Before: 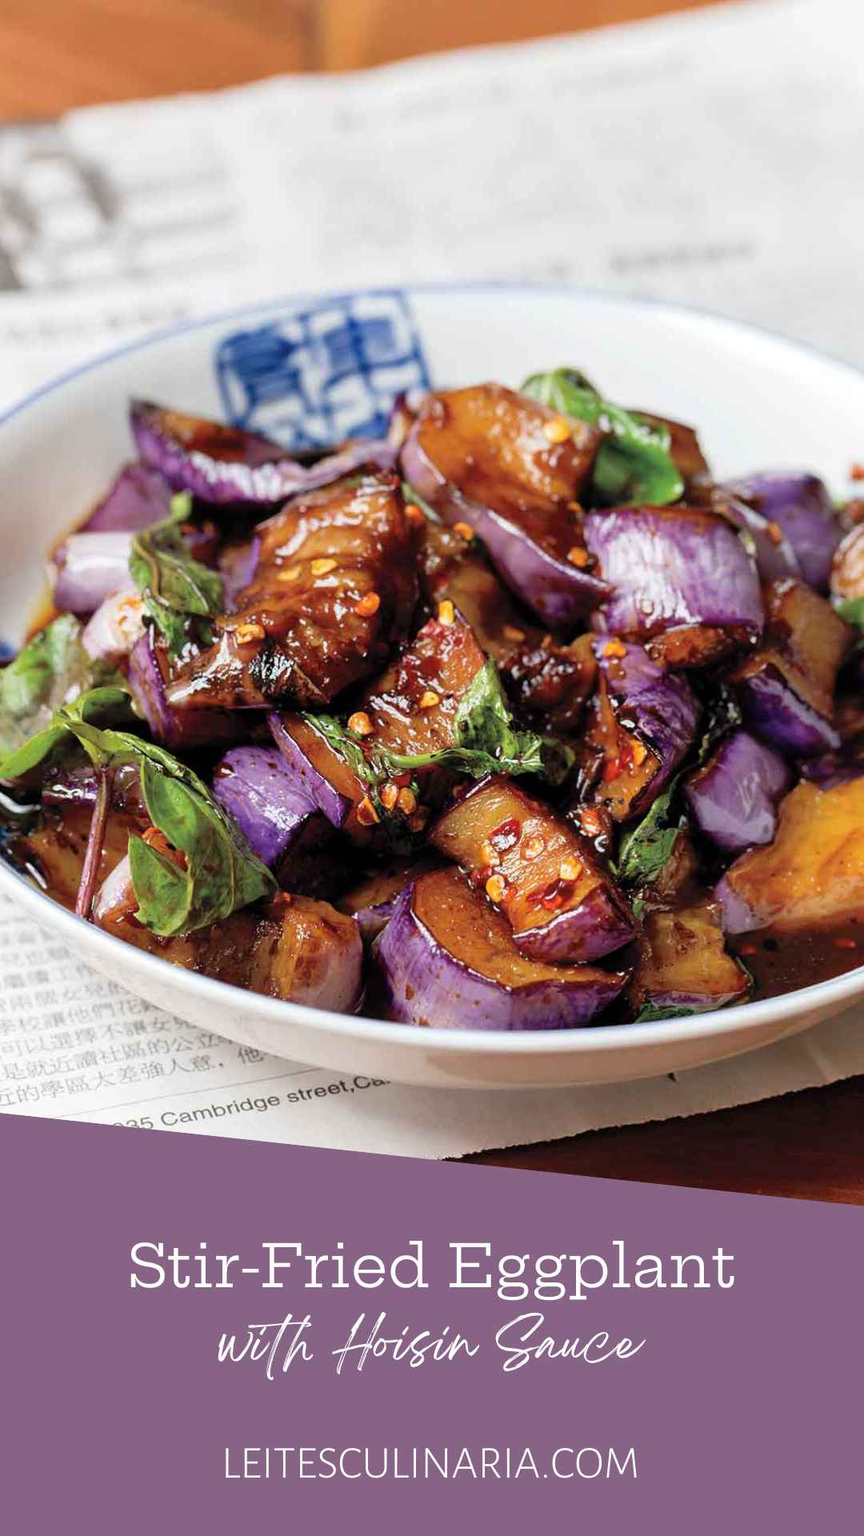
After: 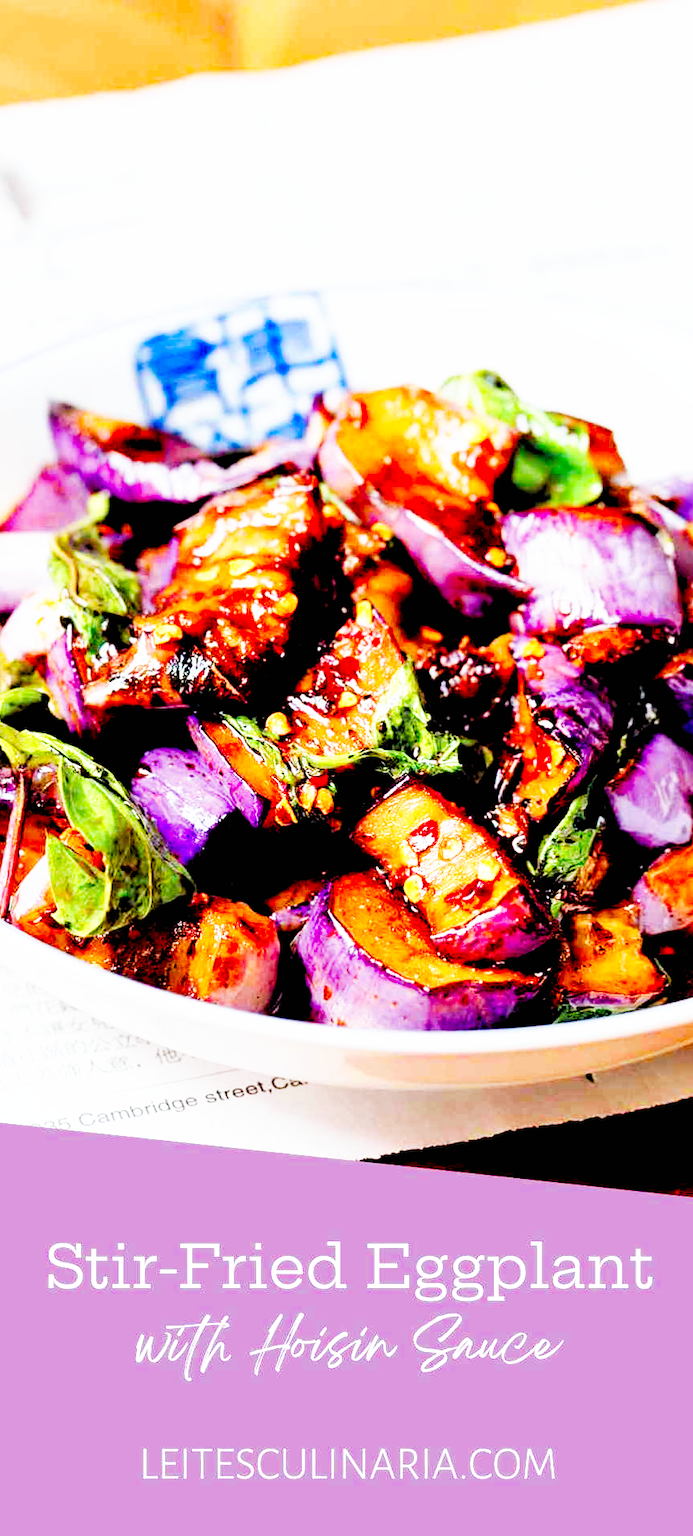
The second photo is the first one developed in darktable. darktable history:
rgb levels: preserve colors sum RGB, levels [[0.038, 0.433, 0.934], [0, 0.5, 1], [0, 0.5, 1]]
crop and rotate: left 9.597%, right 10.195%
tone equalizer: -8 EV -0.417 EV, -7 EV -0.389 EV, -6 EV -0.333 EV, -5 EV -0.222 EV, -3 EV 0.222 EV, -2 EV 0.333 EV, -1 EV 0.389 EV, +0 EV 0.417 EV, edges refinement/feathering 500, mask exposure compensation -1.57 EV, preserve details no
color balance rgb: perceptual saturation grading › global saturation 20%, perceptual saturation grading › highlights -25%, perceptual saturation grading › shadows 25%
color zones: curves: ch0 [(0, 0.613) (0.01, 0.613) (0.245, 0.448) (0.498, 0.529) (0.642, 0.665) (0.879, 0.777) (0.99, 0.613)]; ch1 [(0, 0) (0.143, 0) (0.286, 0) (0.429, 0) (0.571, 0) (0.714, 0) (0.857, 0)], mix -121.96%
white balance: red 0.98, blue 1.034
base curve: curves: ch0 [(0, 0) (0.007, 0.004) (0.027, 0.03) (0.046, 0.07) (0.207, 0.54) (0.442, 0.872) (0.673, 0.972) (1, 1)], preserve colors none
